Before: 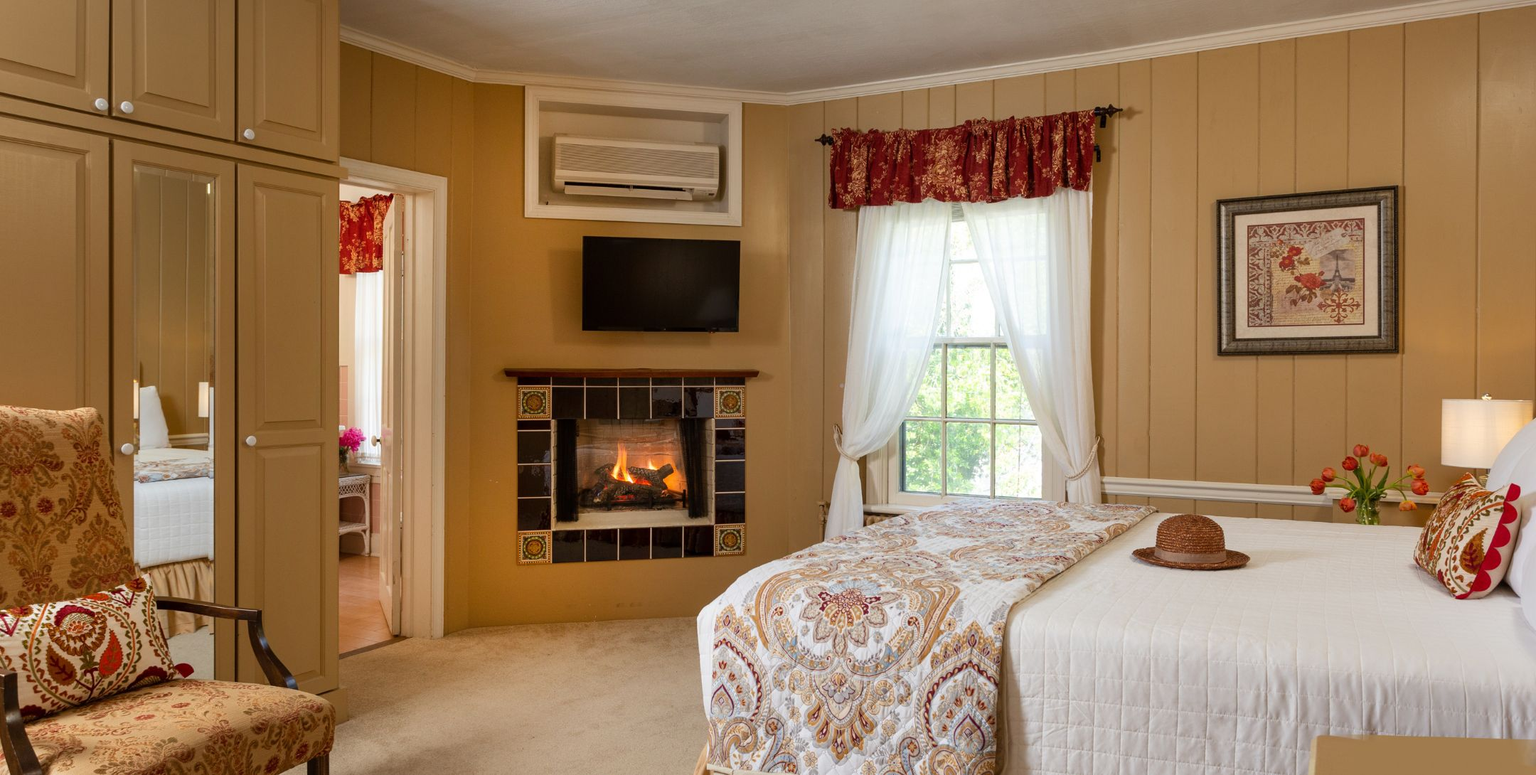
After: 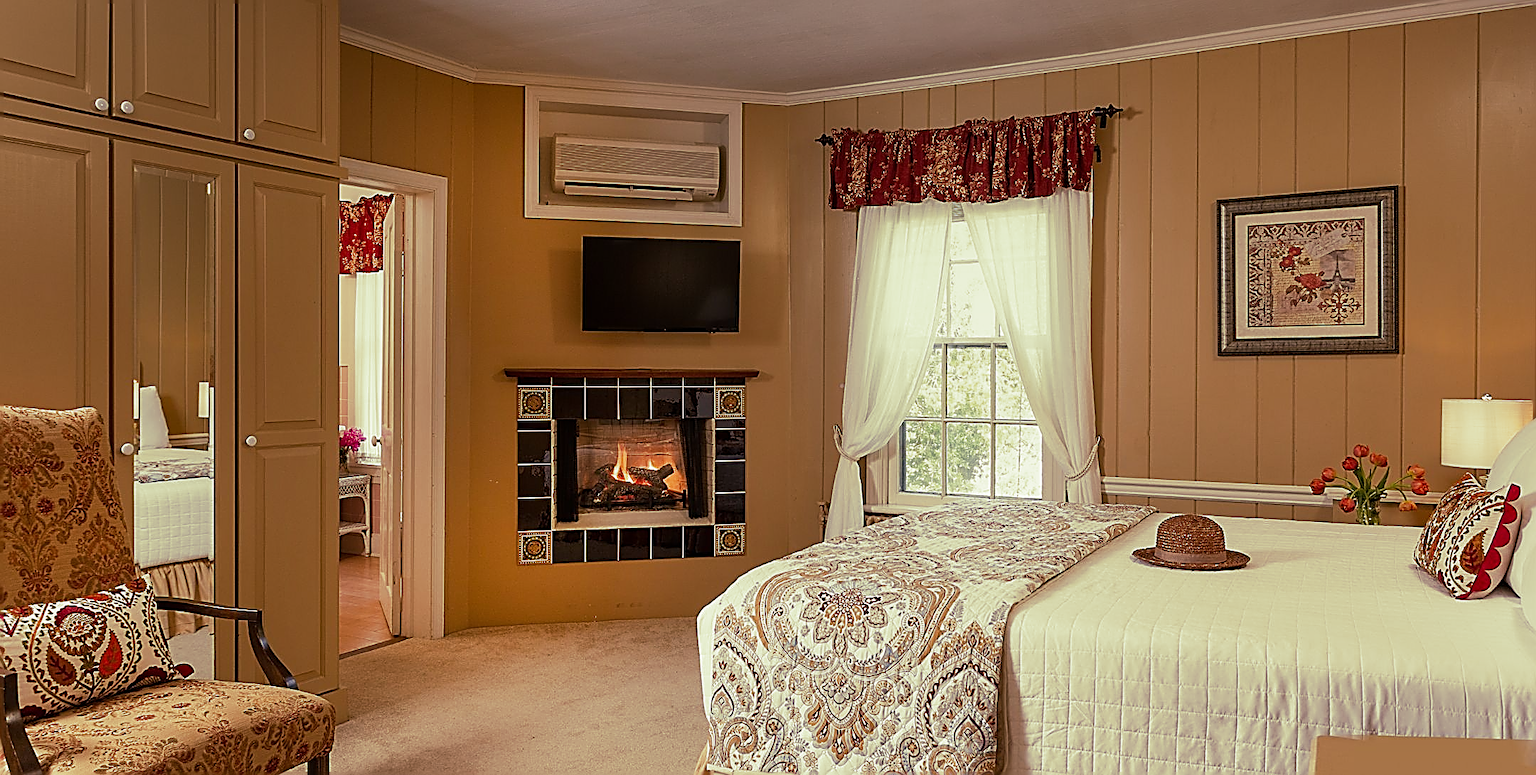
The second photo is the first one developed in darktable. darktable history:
color correction: highlights a* 12.23, highlights b* 5.41
split-toning: shadows › hue 290.82°, shadows › saturation 0.34, highlights › saturation 0.38, balance 0, compress 50%
graduated density: rotation -0.352°, offset 57.64
sharpen: amount 2
